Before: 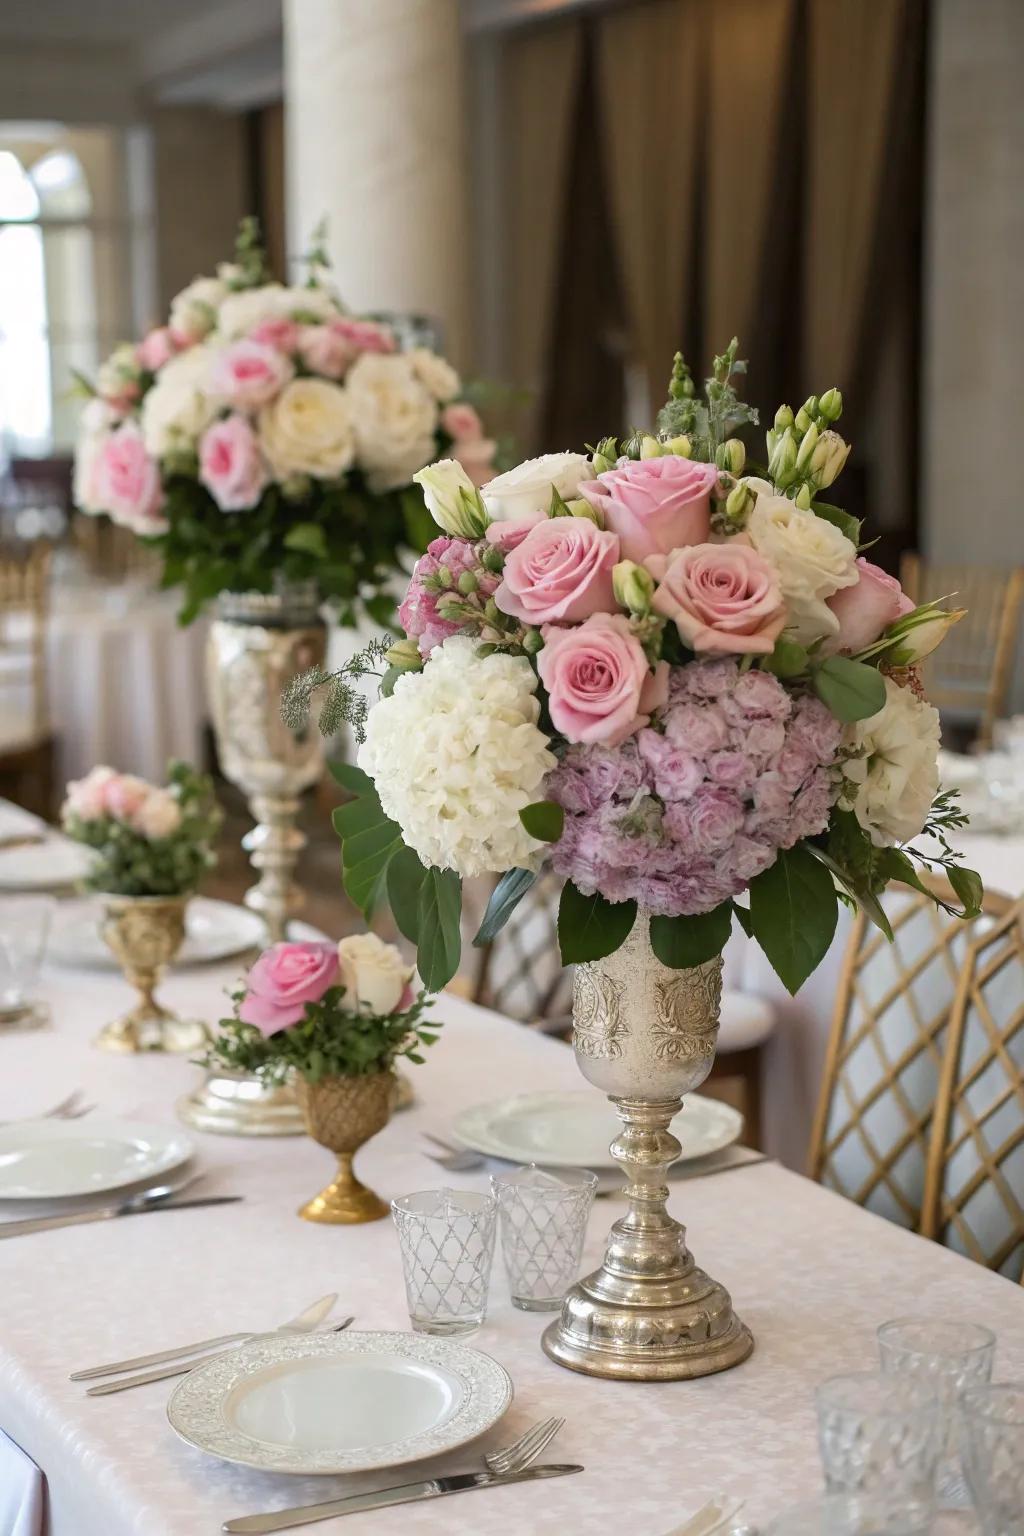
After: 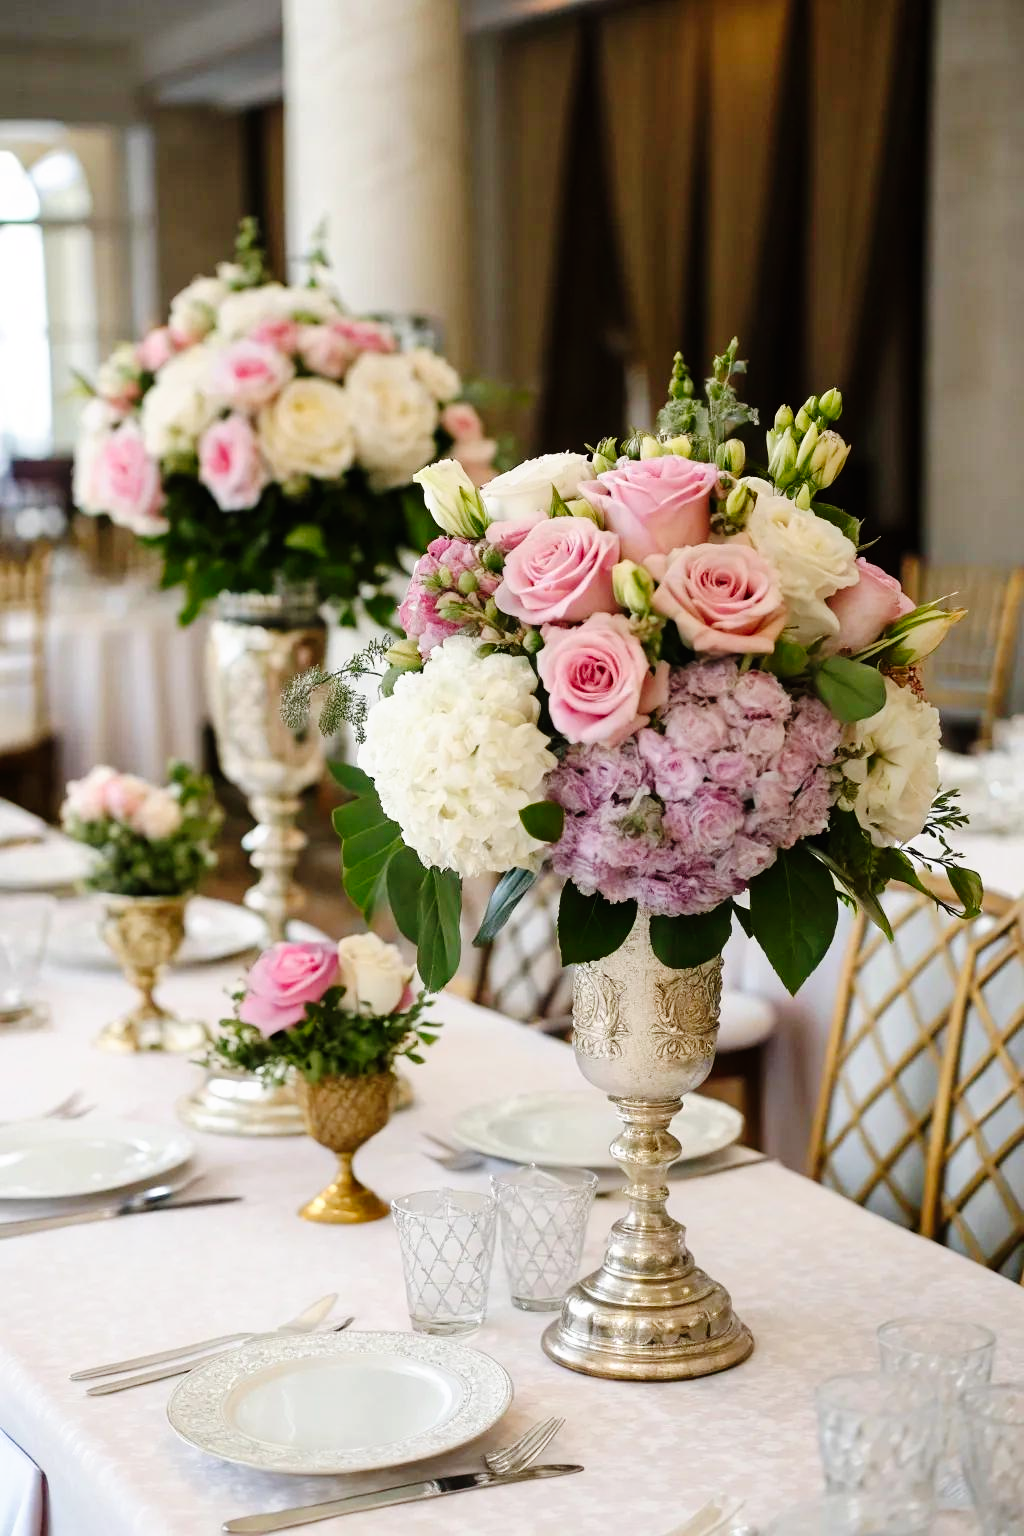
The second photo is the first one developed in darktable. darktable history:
tone curve: curves: ch0 [(0, 0) (0.003, 0.003) (0.011, 0.005) (0.025, 0.008) (0.044, 0.012) (0.069, 0.02) (0.1, 0.031) (0.136, 0.047) (0.177, 0.088) (0.224, 0.141) (0.277, 0.222) (0.335, 0.32) (0.399, 0.425) (0.468, 0.524) (0.543, 0.623) (0.623, 0.716) (0.709, 0.796) (0.801, 0.88) (0.898, 0.959) (1, 1)], preserve colors none
